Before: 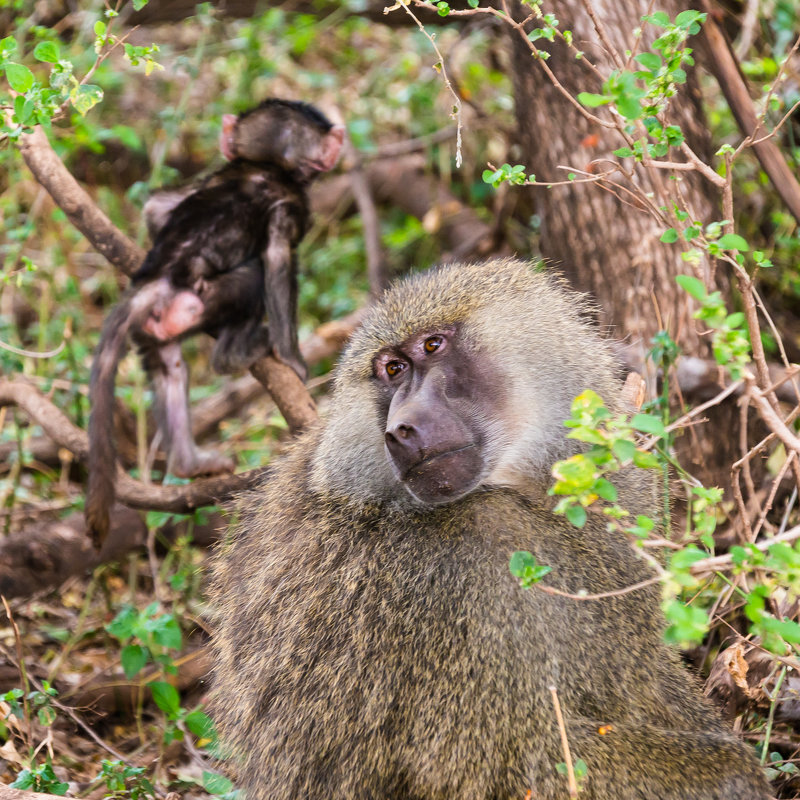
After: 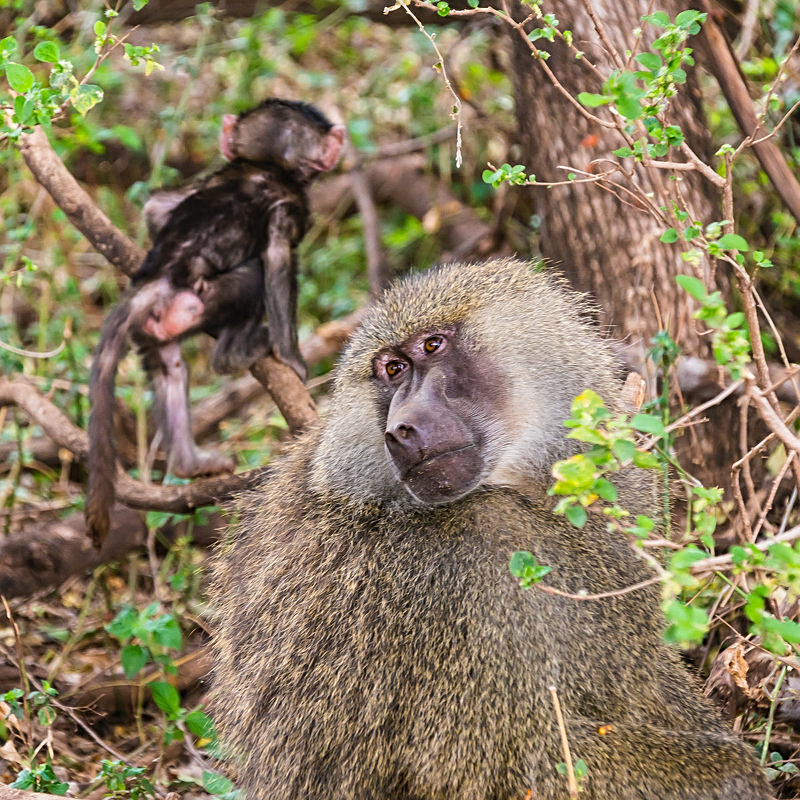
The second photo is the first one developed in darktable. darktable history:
sharpen: on, module defaults
local contrast: detail 109%
